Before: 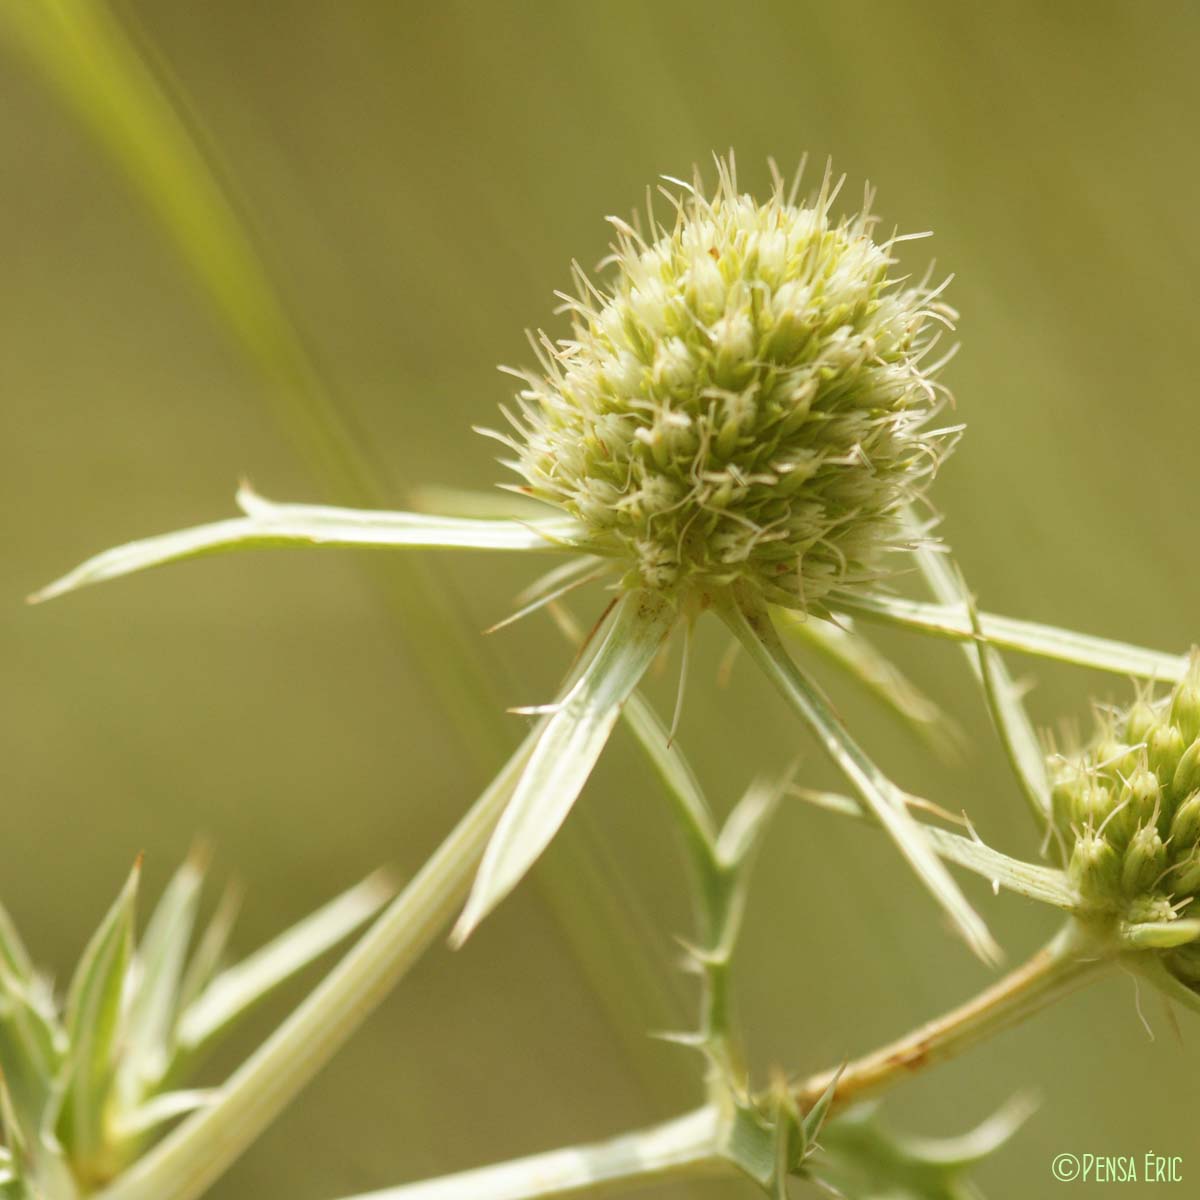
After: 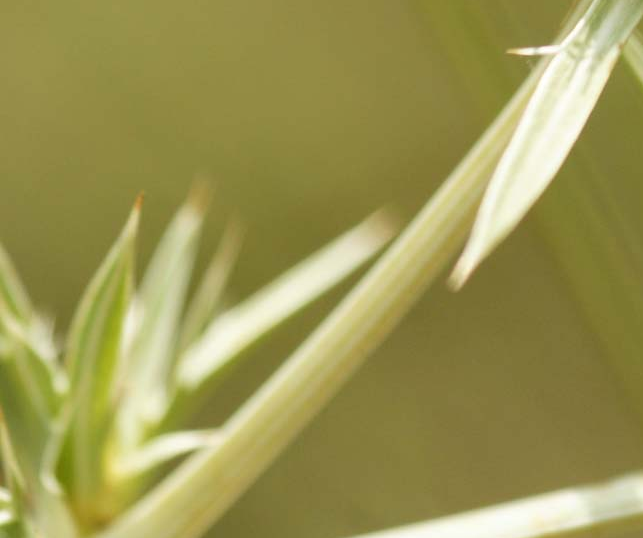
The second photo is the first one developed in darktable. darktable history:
crop and rotate: top 54.963%, right 46.337%, bottom 0.141%
